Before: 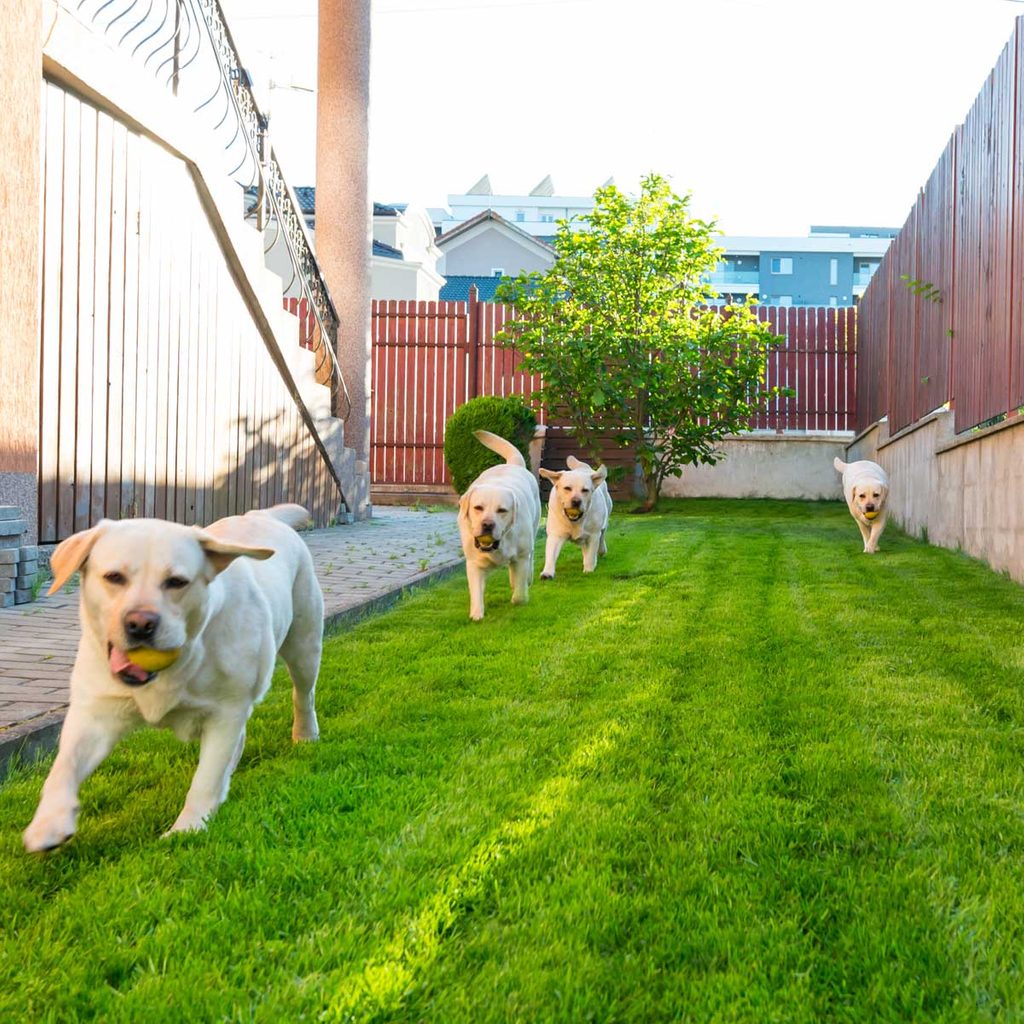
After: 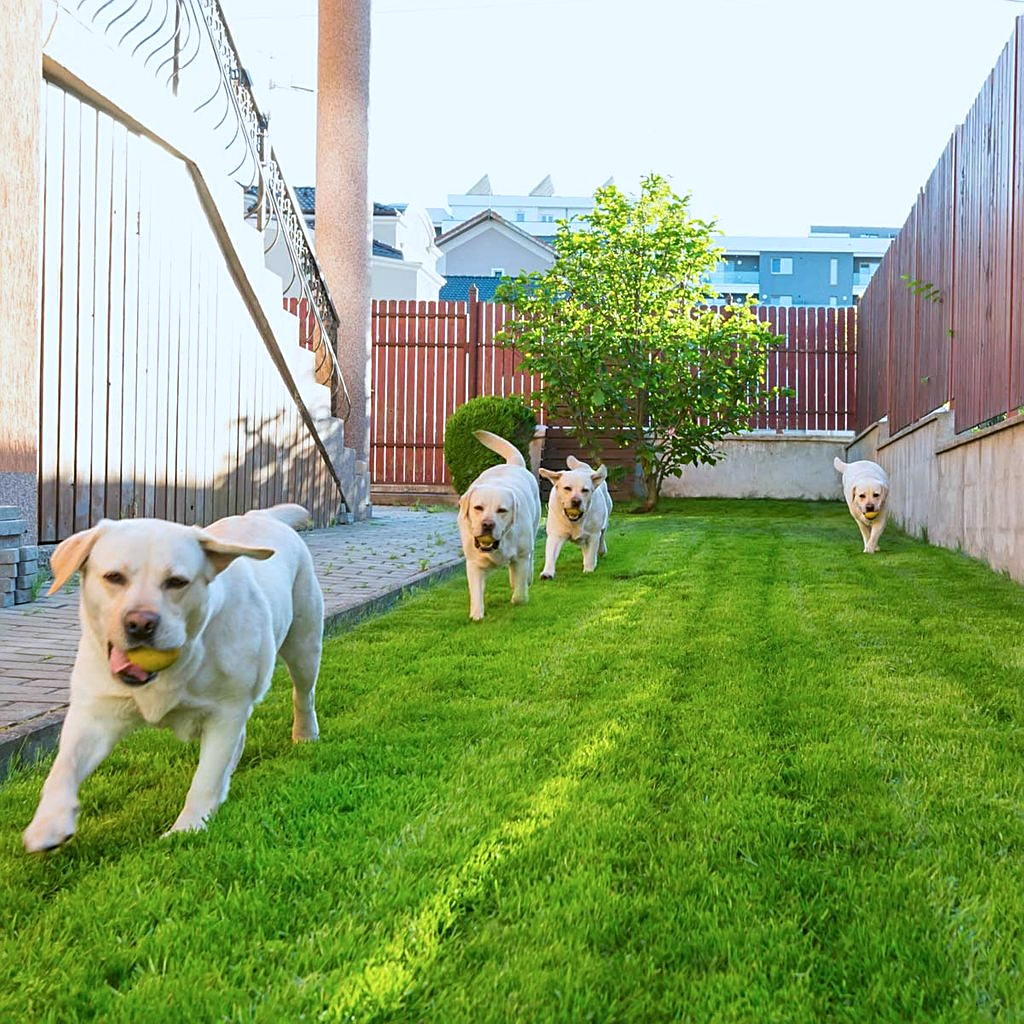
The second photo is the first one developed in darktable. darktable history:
color calibration: illuminant as shot in camera, x 0.358, y 0.373, temperature 4628.91 K
color balance: lift [1.004, 1.002, 1.002, 0.998], gamma [1, 1.007, 1.002, 0.993], gain [1, 0.977, 1.013, 1.023], contrast -3.64%
sharpen: on, module defaults
